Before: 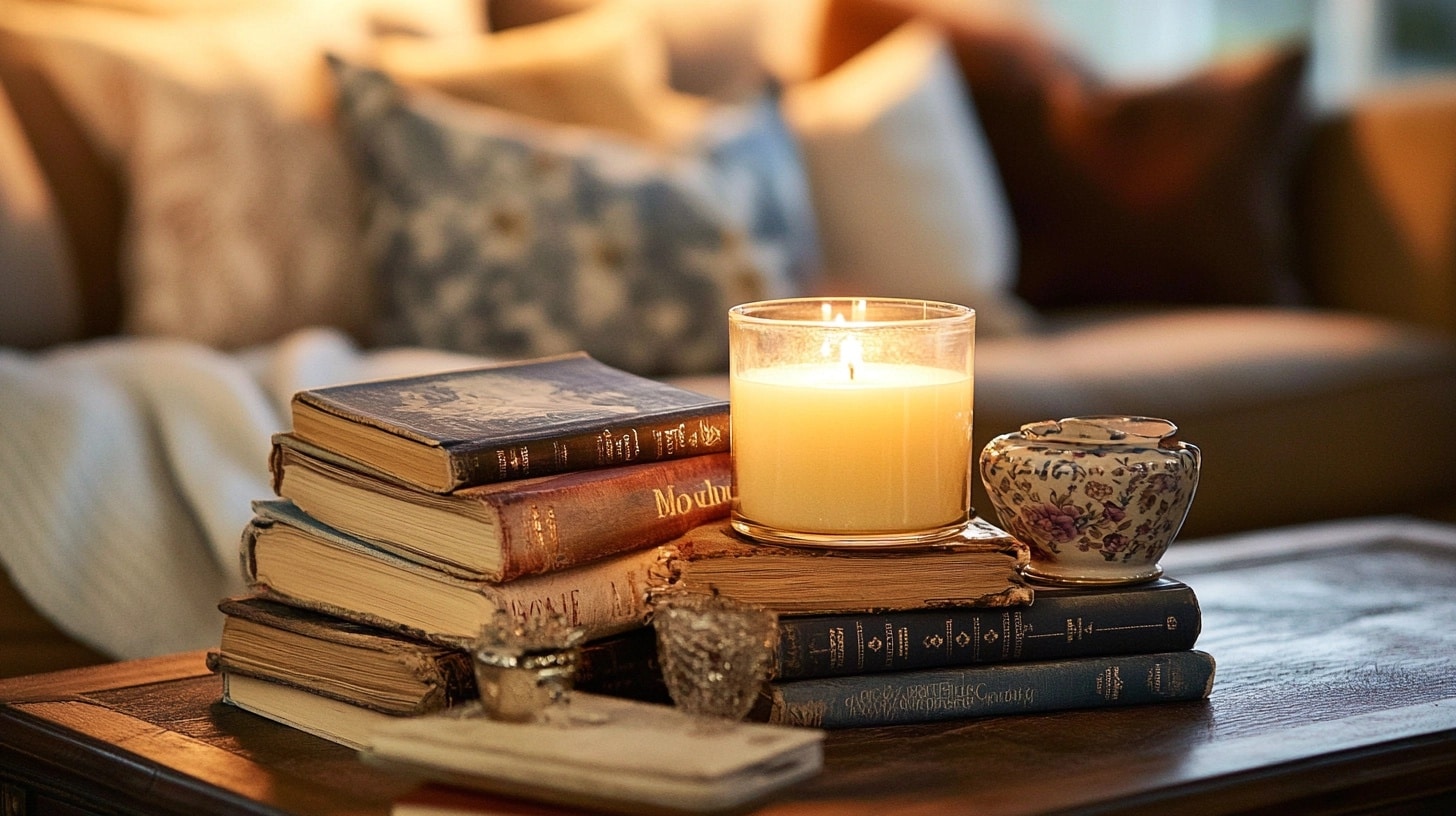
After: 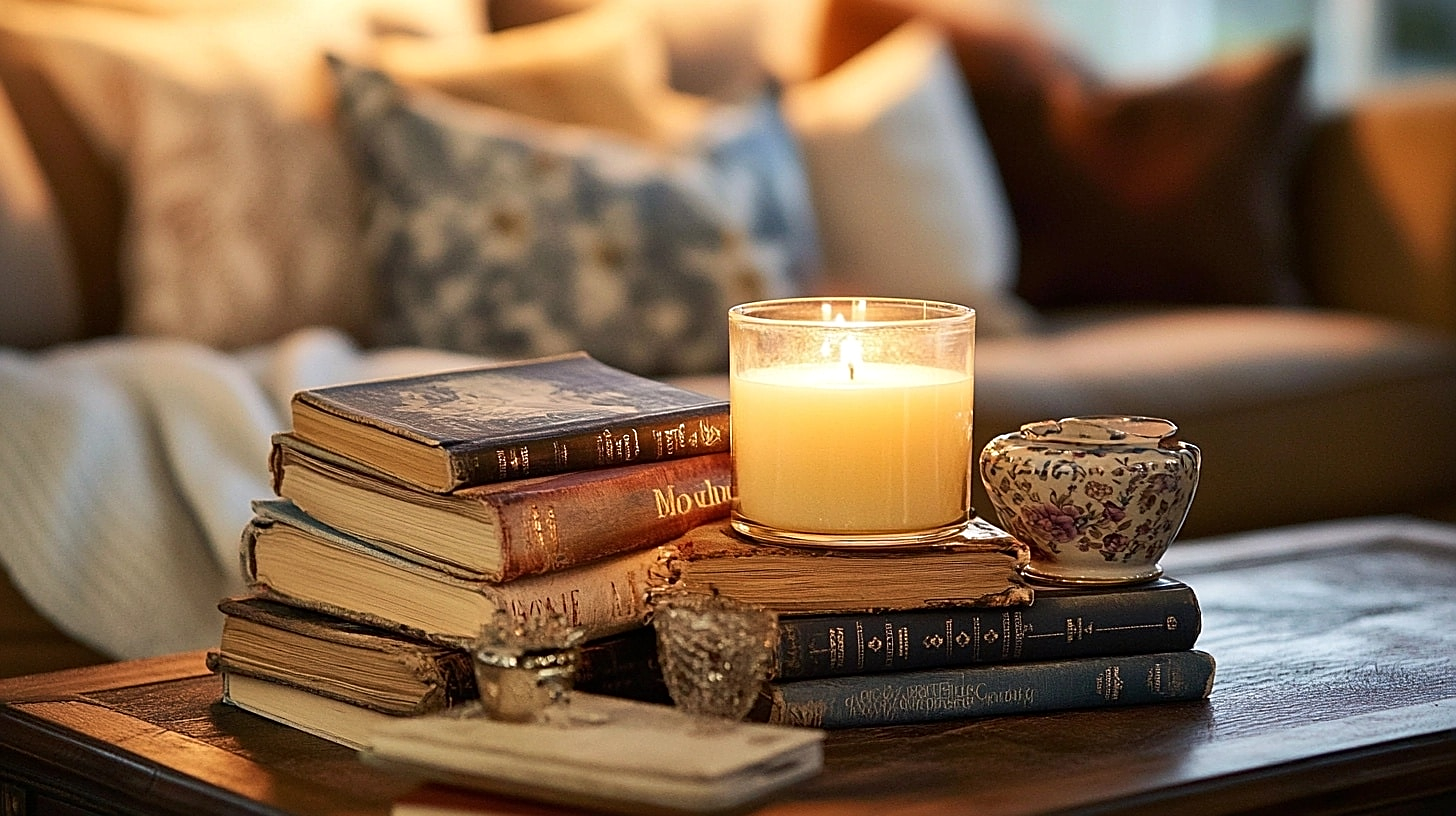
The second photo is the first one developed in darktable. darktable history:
sharpen: amount 0.575
local contrast: mode bilateral grid, contrast 10, coarseness 25, detail 115%, midtone range 0.2
